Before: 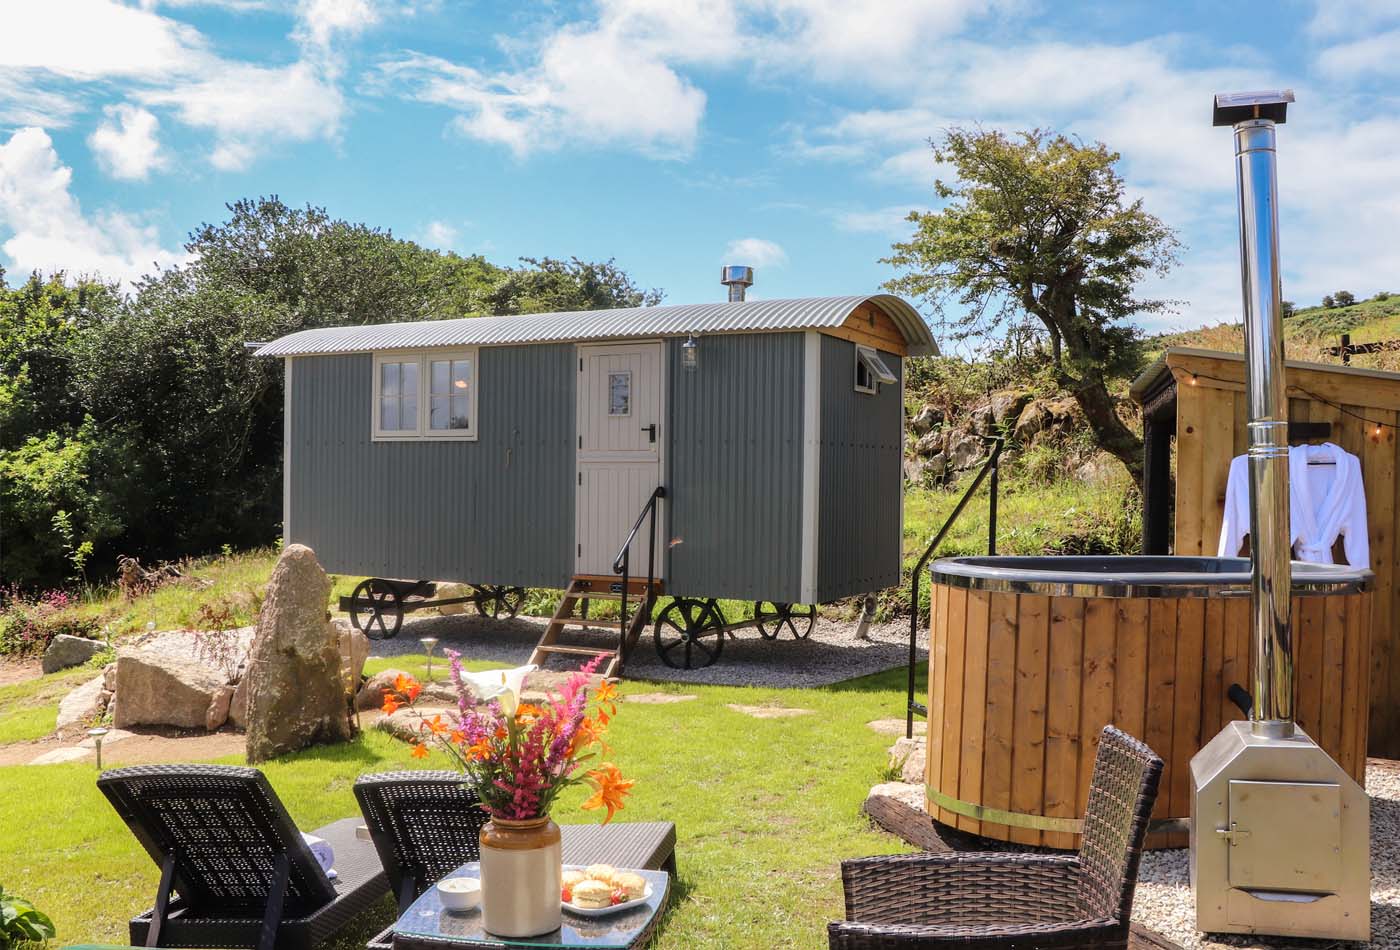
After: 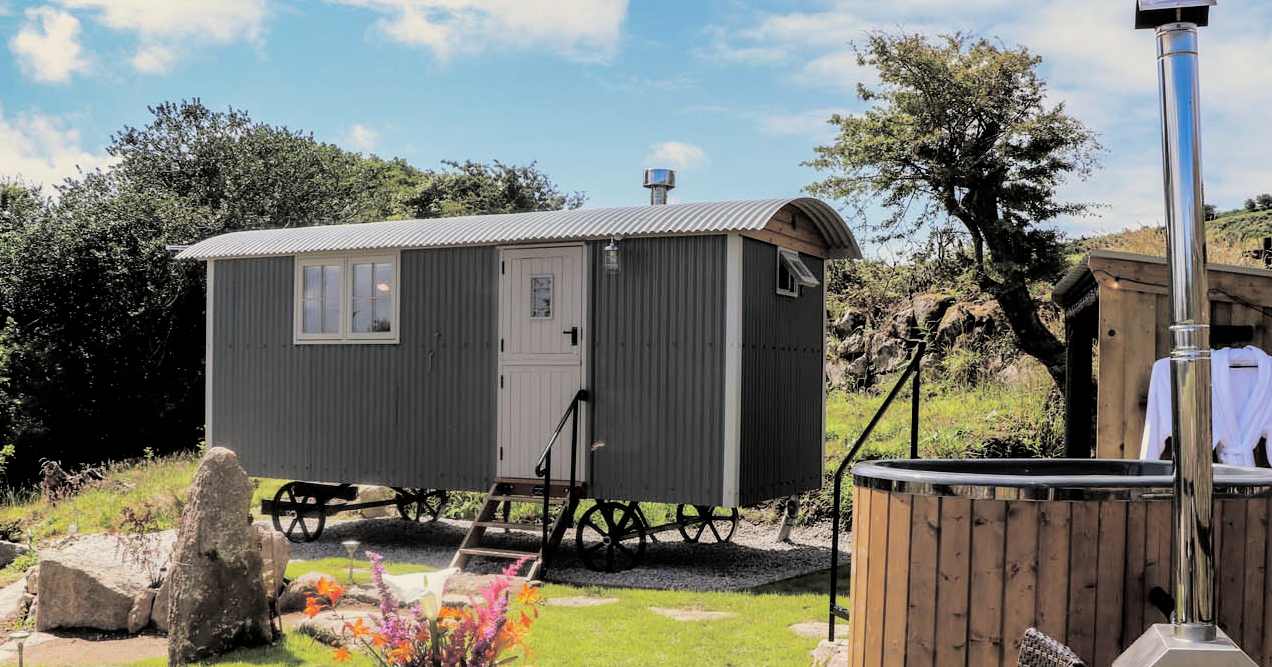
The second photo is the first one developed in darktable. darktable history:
filmic rgb: black relative exposure -5 EV, white relative exposure 3.5 EV, hardness 3.19, contrast 1.2, highlights saturation mix -50%
split-toning: shadows › hue 43.2°, shadows › saturation 0, highlights › hue 50.4°, highlights › saturation 1
crop: left 5.596%, top 10.314%, right 3.534%, bottom 19.395%
